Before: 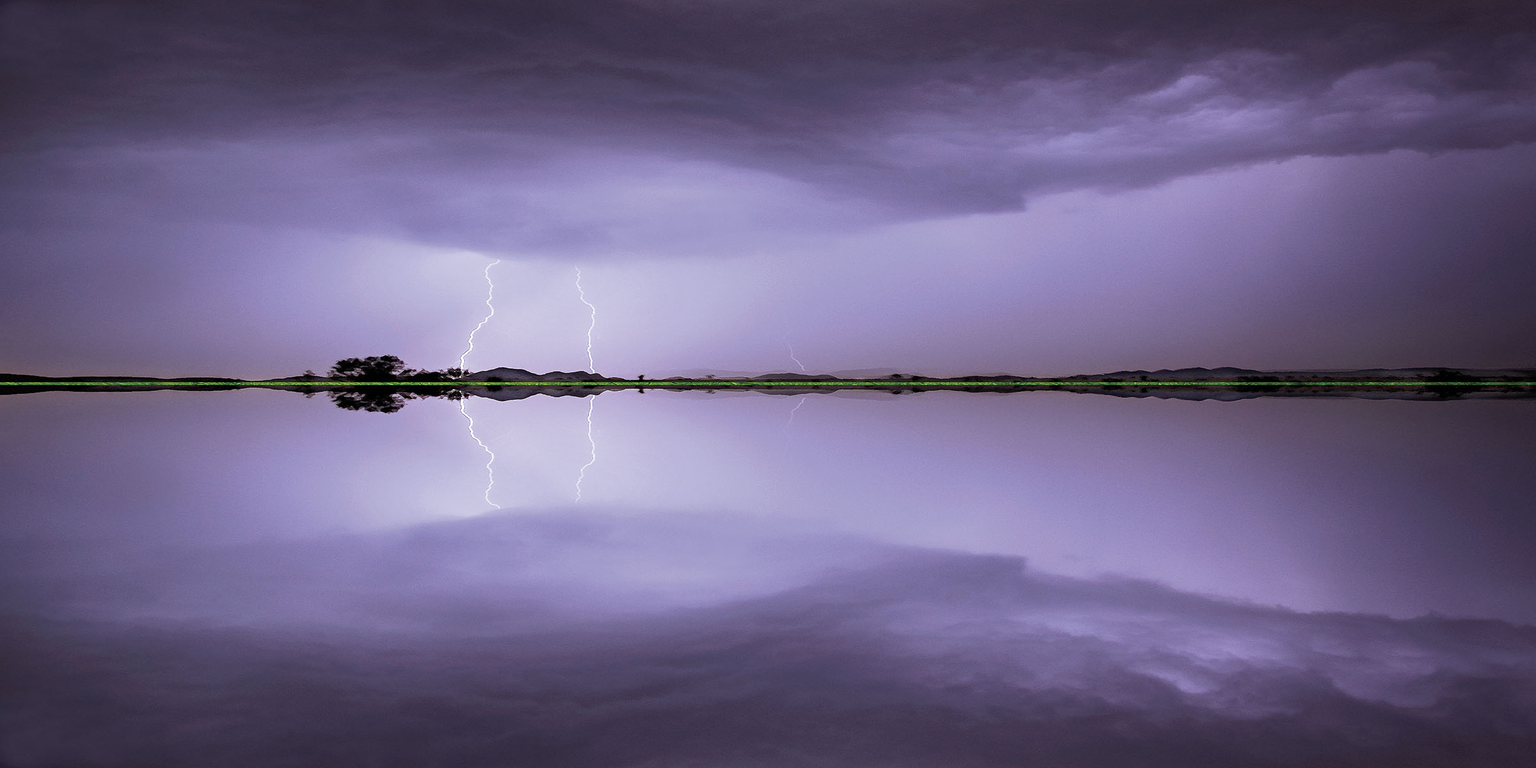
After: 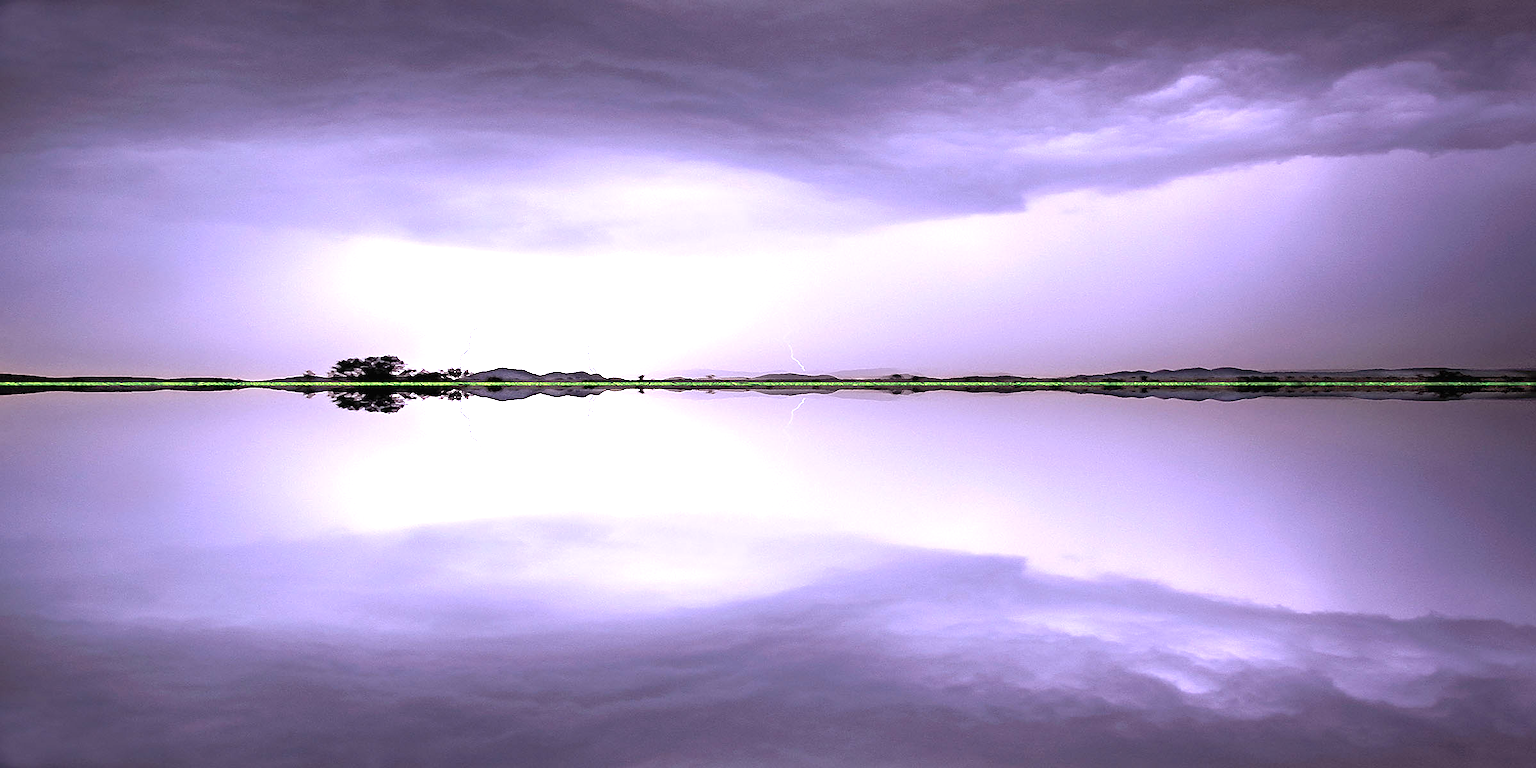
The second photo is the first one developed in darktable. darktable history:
exposure: black level correction 0, exposure 1.438 EV, compensate highlight preservation false
sharpen: radius 1.906, amount 0.412, threshold 1.517
